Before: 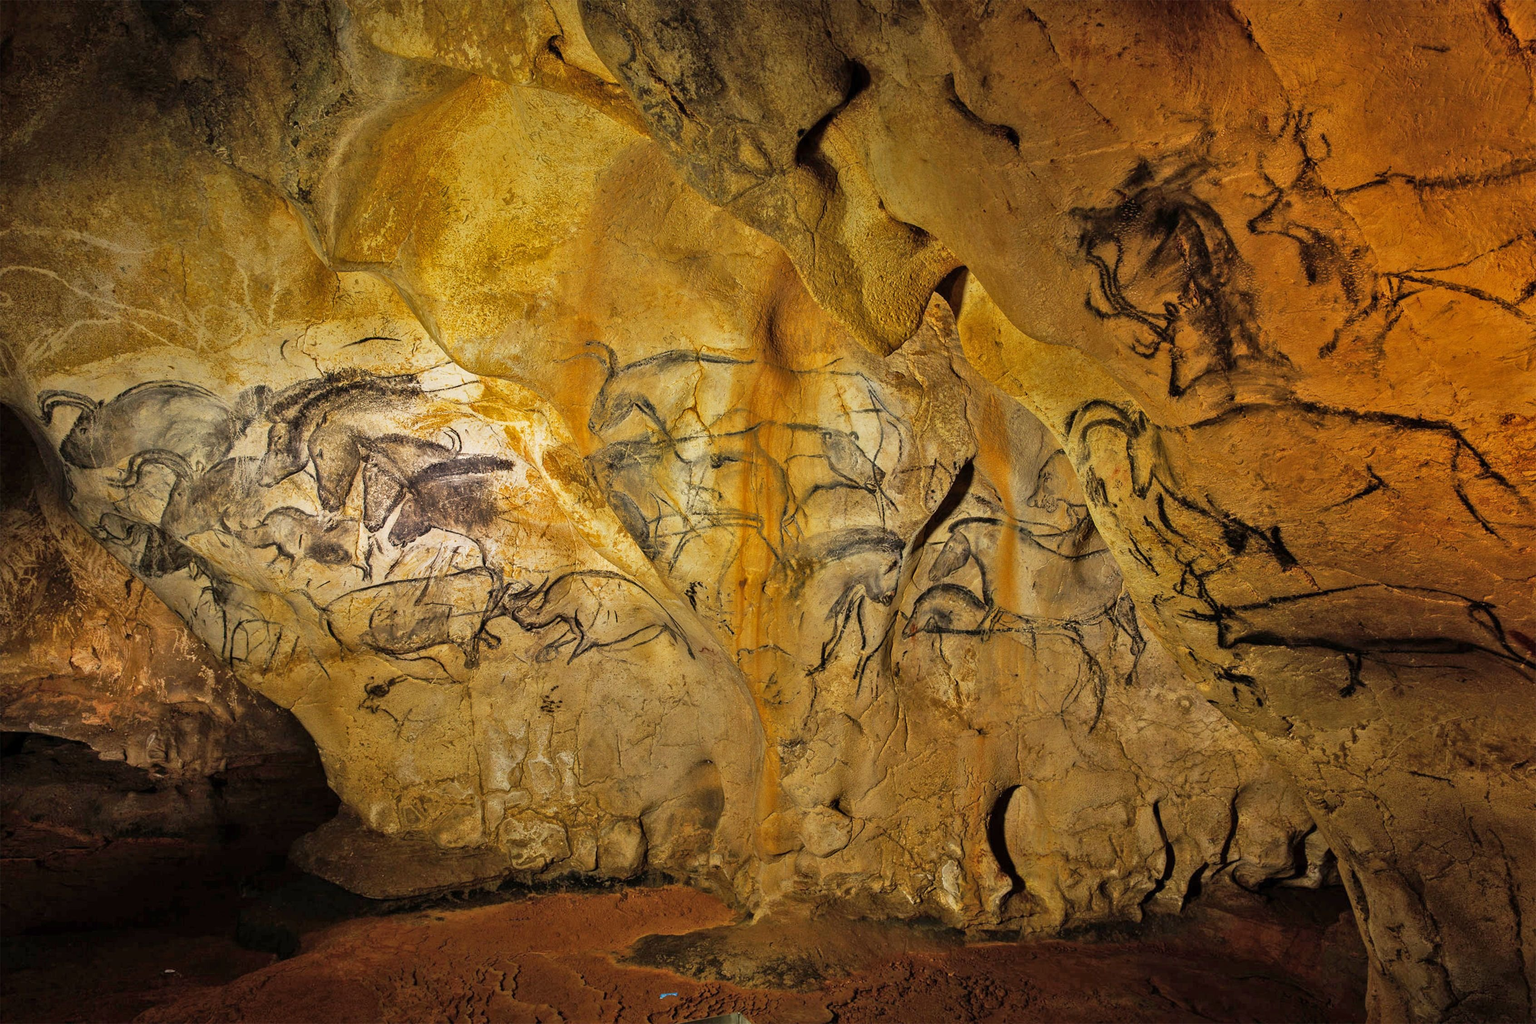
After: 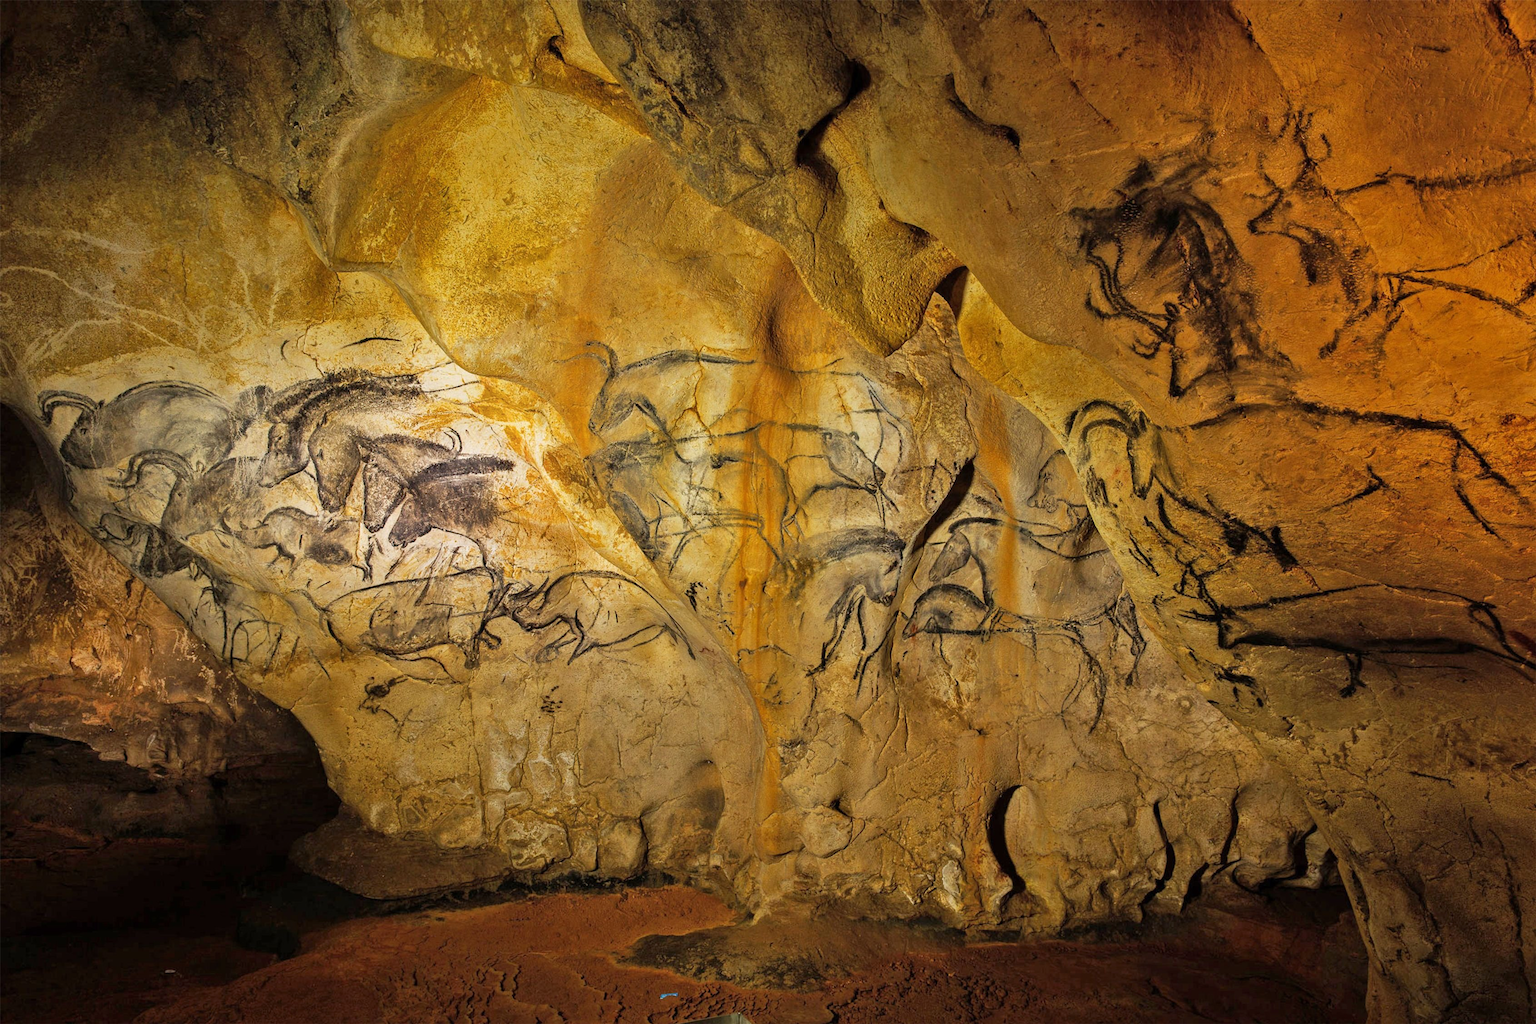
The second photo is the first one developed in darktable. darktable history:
shadows and highlights: shadows -22.9, highlights 46.85, soften with gaussian
